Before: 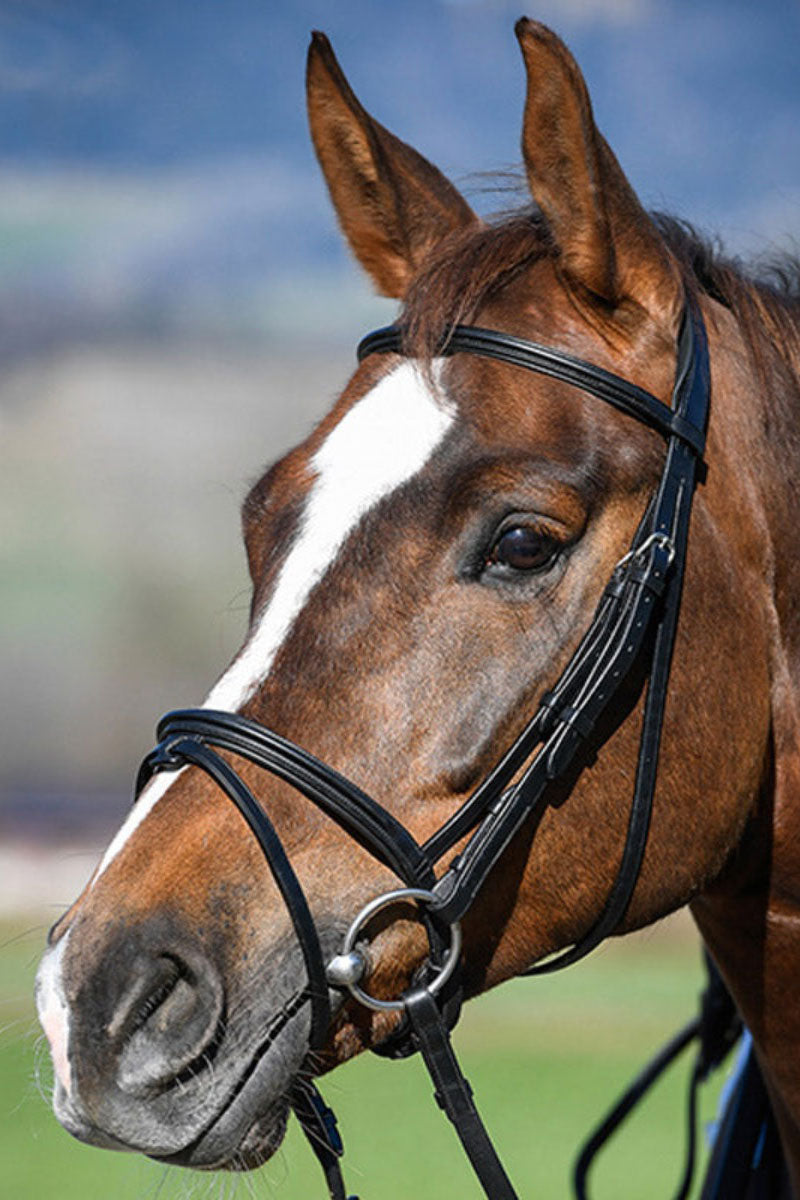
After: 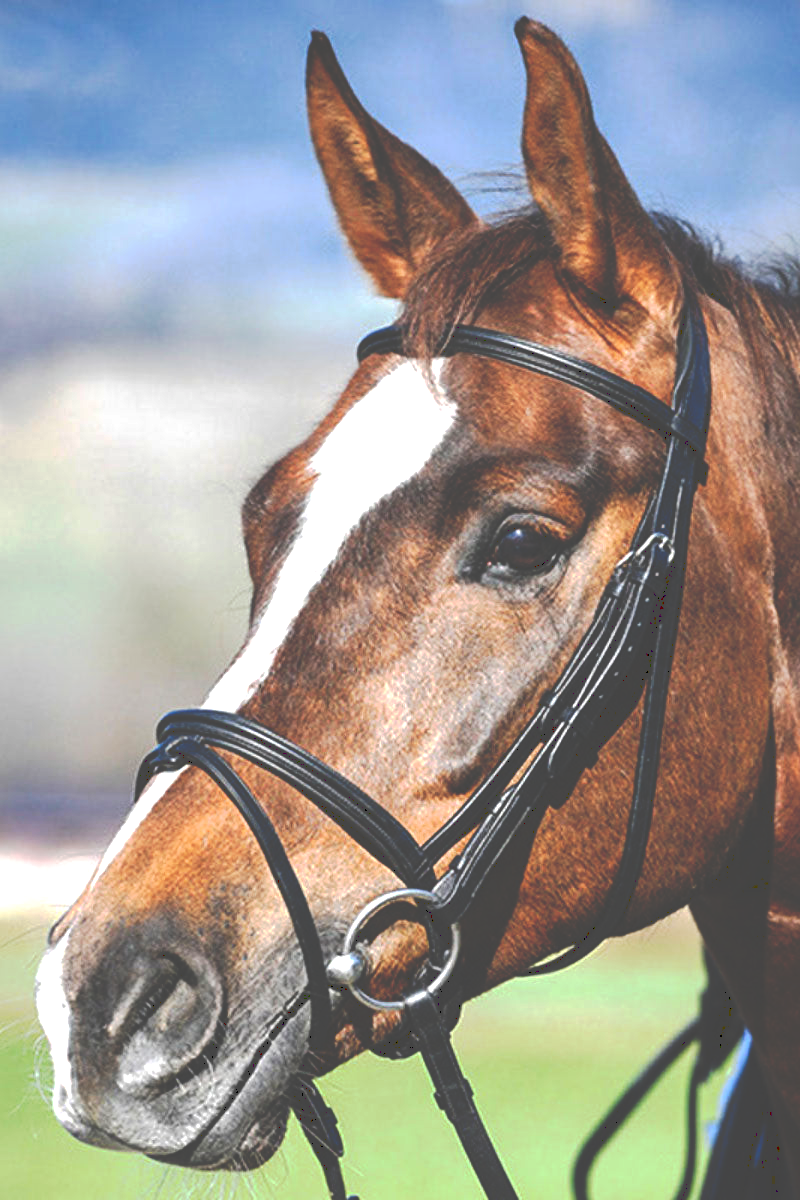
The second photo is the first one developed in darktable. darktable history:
exposure: exposure 0.95 EV, compensate highlight preservation false
tone curve: curves: ch0 [(0, 0) (0.003, 0.284) (0.011, 0.284) (0.025, 0.288) (0.044, 0.29) (0.069, 0.292) (0.1, 0.296) (0.136, 0.298) (0.177, 0.305) (0.224, 0.312) (0.277, 0.327) (0.335, 0.362) (0.399, 0.407) (0.468, 0.464) (0.543, 0.537) (0.623, 0.62) (0.709, 0.71) (0.801, 0.79) (0.898, 0.862) (1, 1)], preserve colors none
